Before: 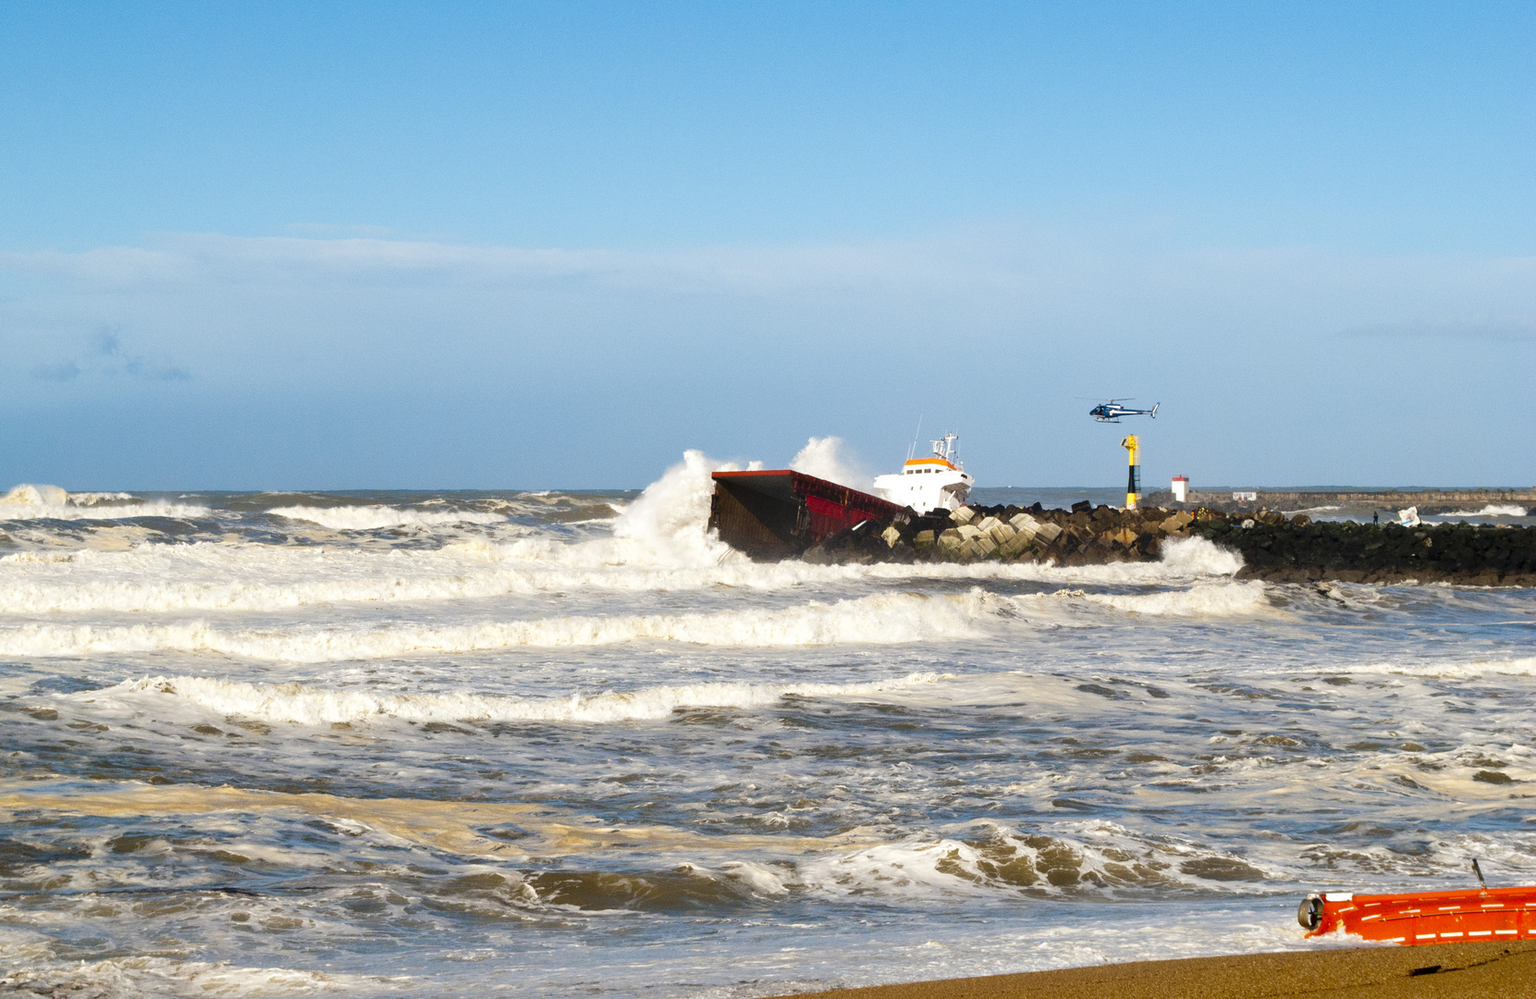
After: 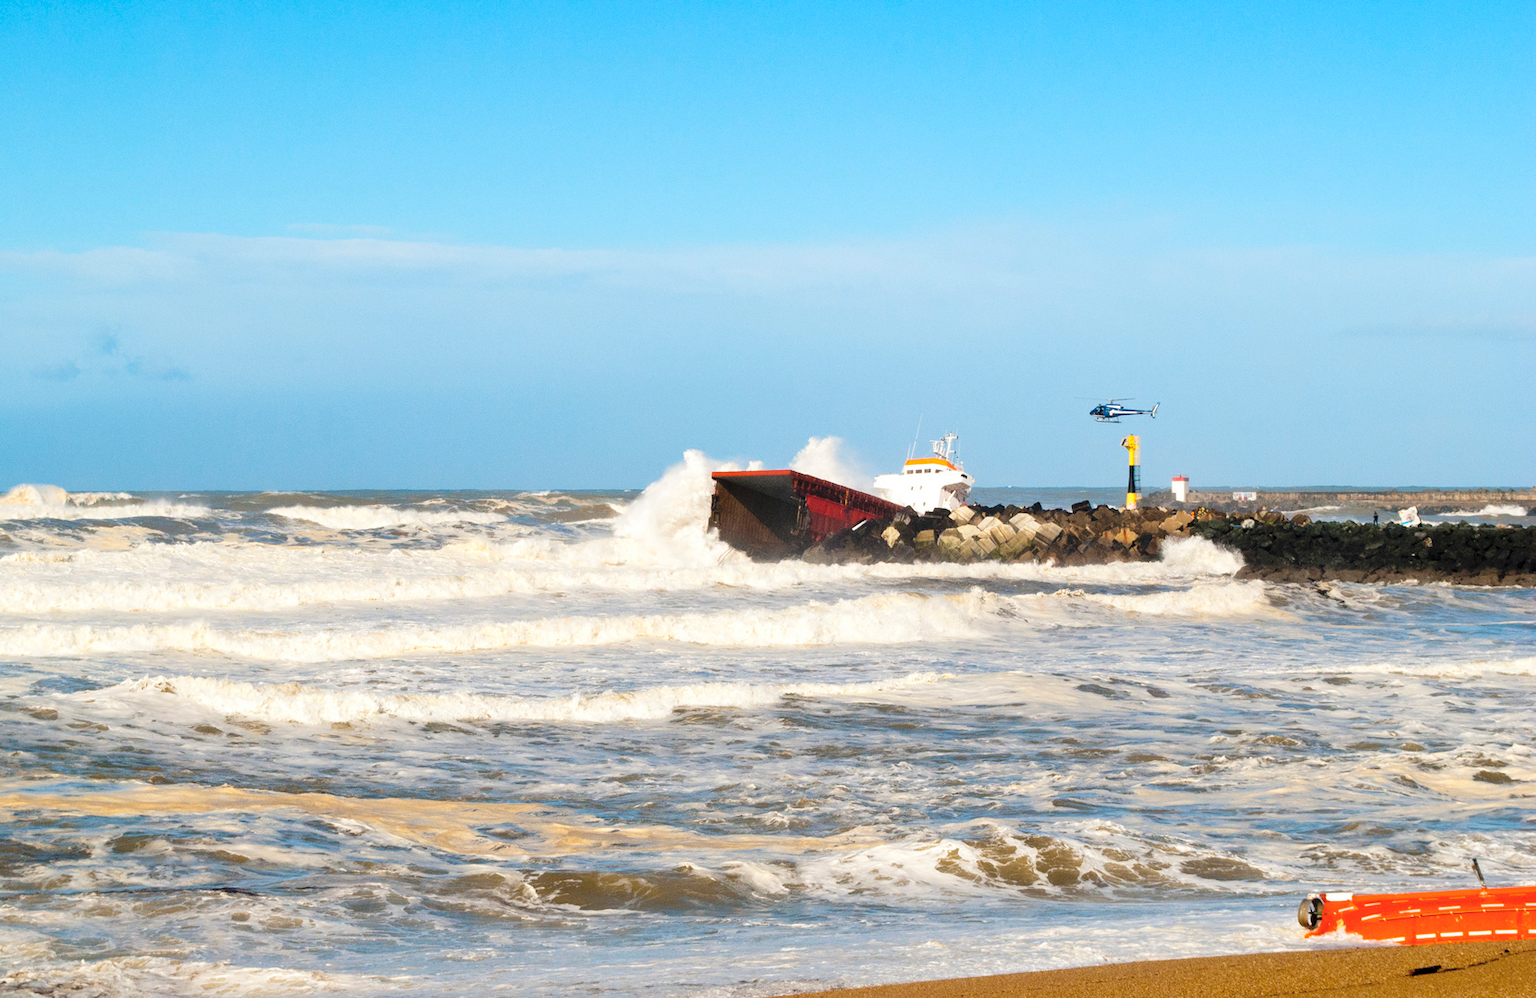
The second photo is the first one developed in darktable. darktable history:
base curve: curves: ch0 [(0, 0) (0.472, 0.508) (1, 1)]
contrast brightness saturation: brightness 0.128
